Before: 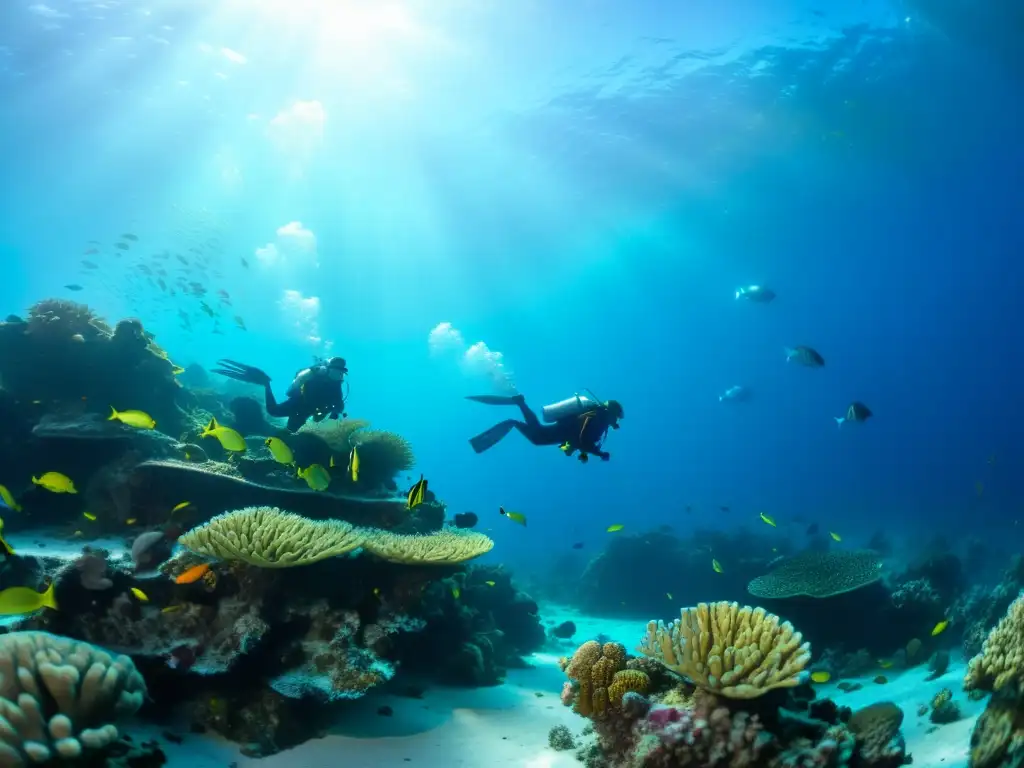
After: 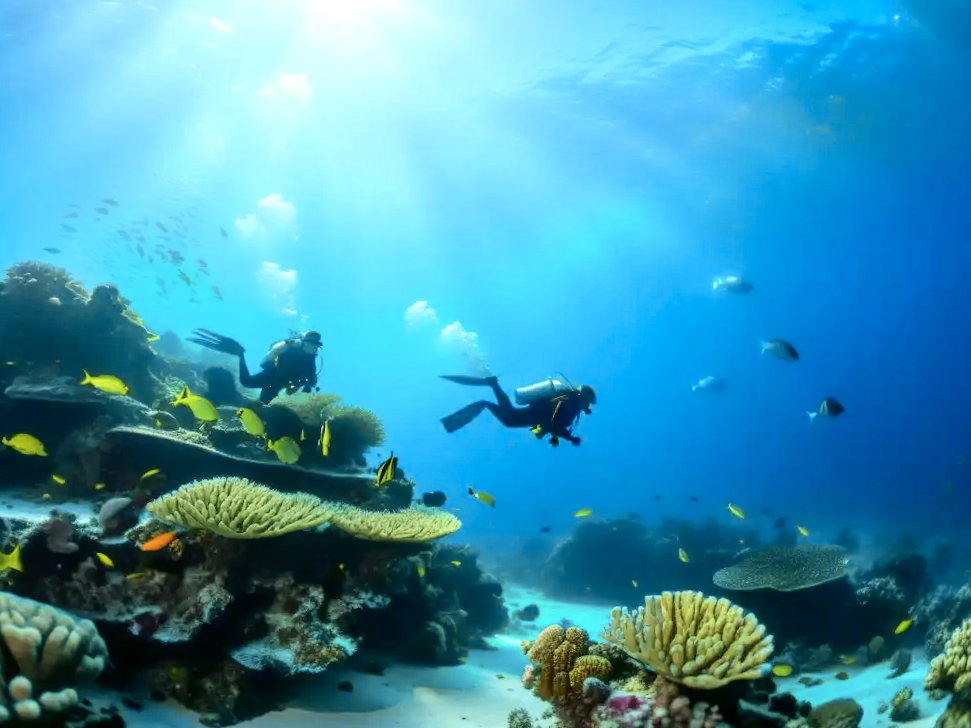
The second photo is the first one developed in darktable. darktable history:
local contrast: on, module defaults
crop and rotate: angle -2.38°
tone curve: curves: ch0 [(0, 0.01) (0.052, 0.045) (0.136, 0.133) (0.29, 0.332) (0.453, 0.531) (0.676, 0.751) (0.89, 0.919) (1, 1)]; ch1 [(0, 0) (0.094, 0.081) (0.285, 0.299) (0.385, 0.403) (0.446, 0.443) (0.495, 0.496) (0.544, 0.552) (0.589, 0.612) (0.722, 0.728) (1, 1)]; ch2 [(0, 0) (0.257, 0.217) (0.43, 0.421) (0.498, 0.507) (0.531, 0.544) (0.56, 0.579) (0.625, 0.642) (1, 1)], color space Lab, independent channels, preserve colors none
